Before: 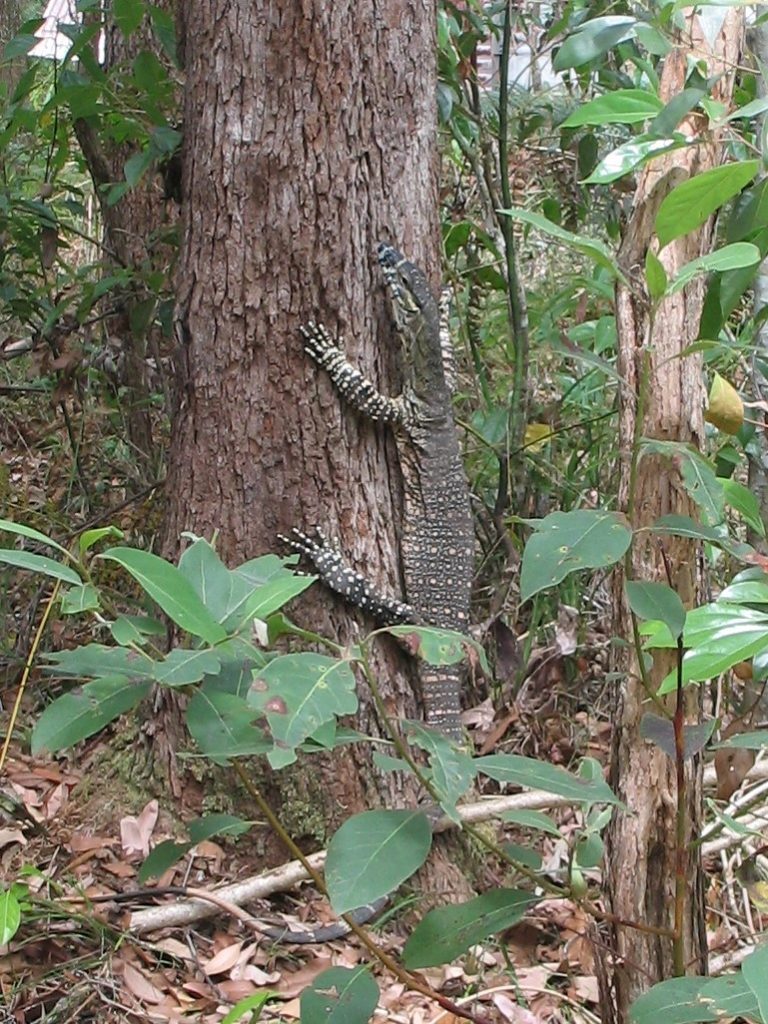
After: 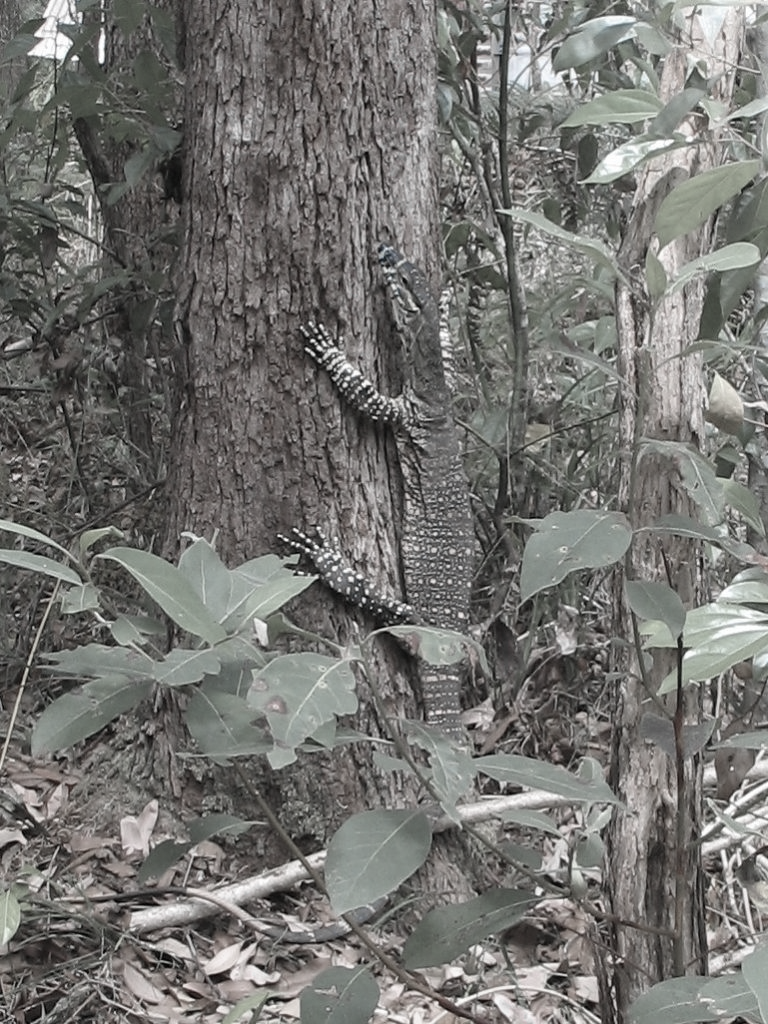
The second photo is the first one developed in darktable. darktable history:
color zones: curves: ch1 [(0.238, 0.163) (0.476, 0.2) (0.733, 0.322) (0.848, 0.134)], mix 26.81%
